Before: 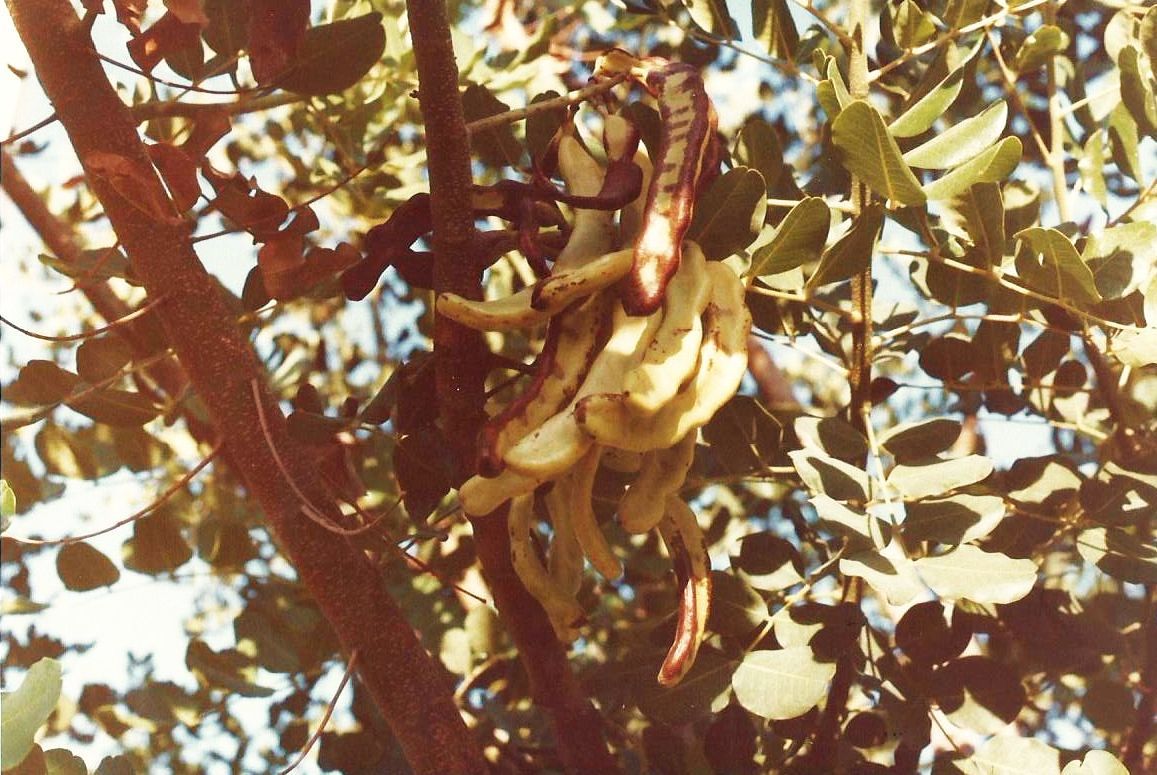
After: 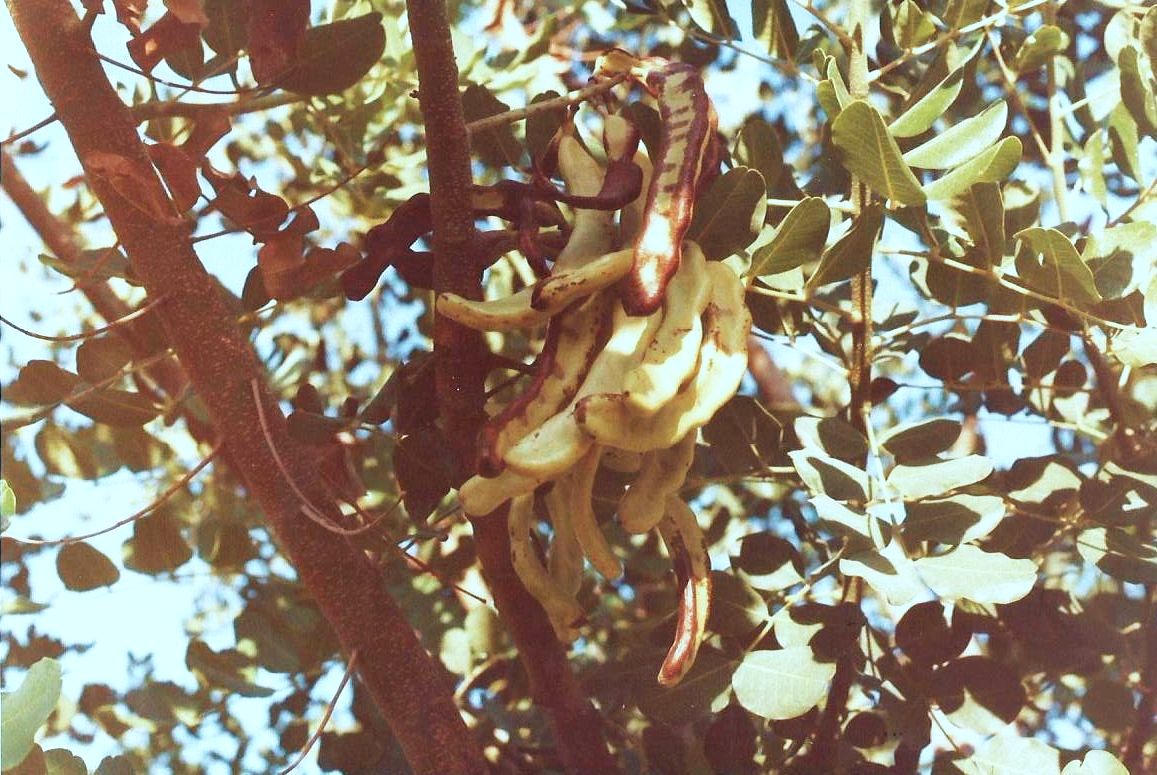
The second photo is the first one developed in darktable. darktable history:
color calibration: illuminant Planckian (black body), x 0.378, y 0.375, temperature 4026.32 K
contrast brightness saturation: contrast 0.053, brightness 0.06, saturation 0.009
